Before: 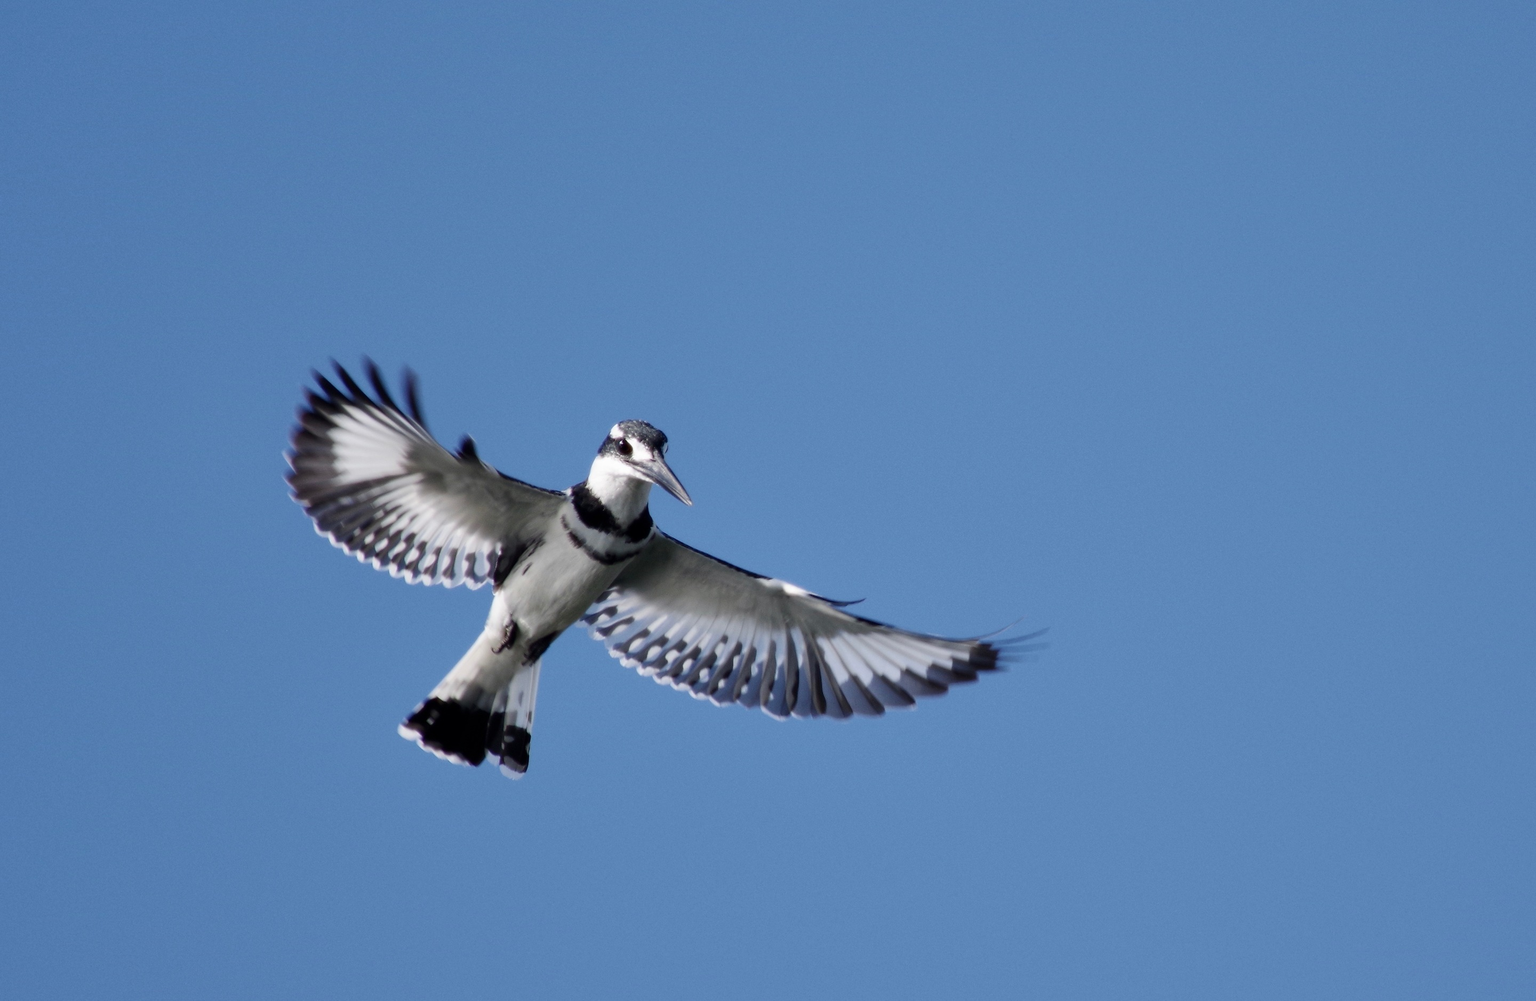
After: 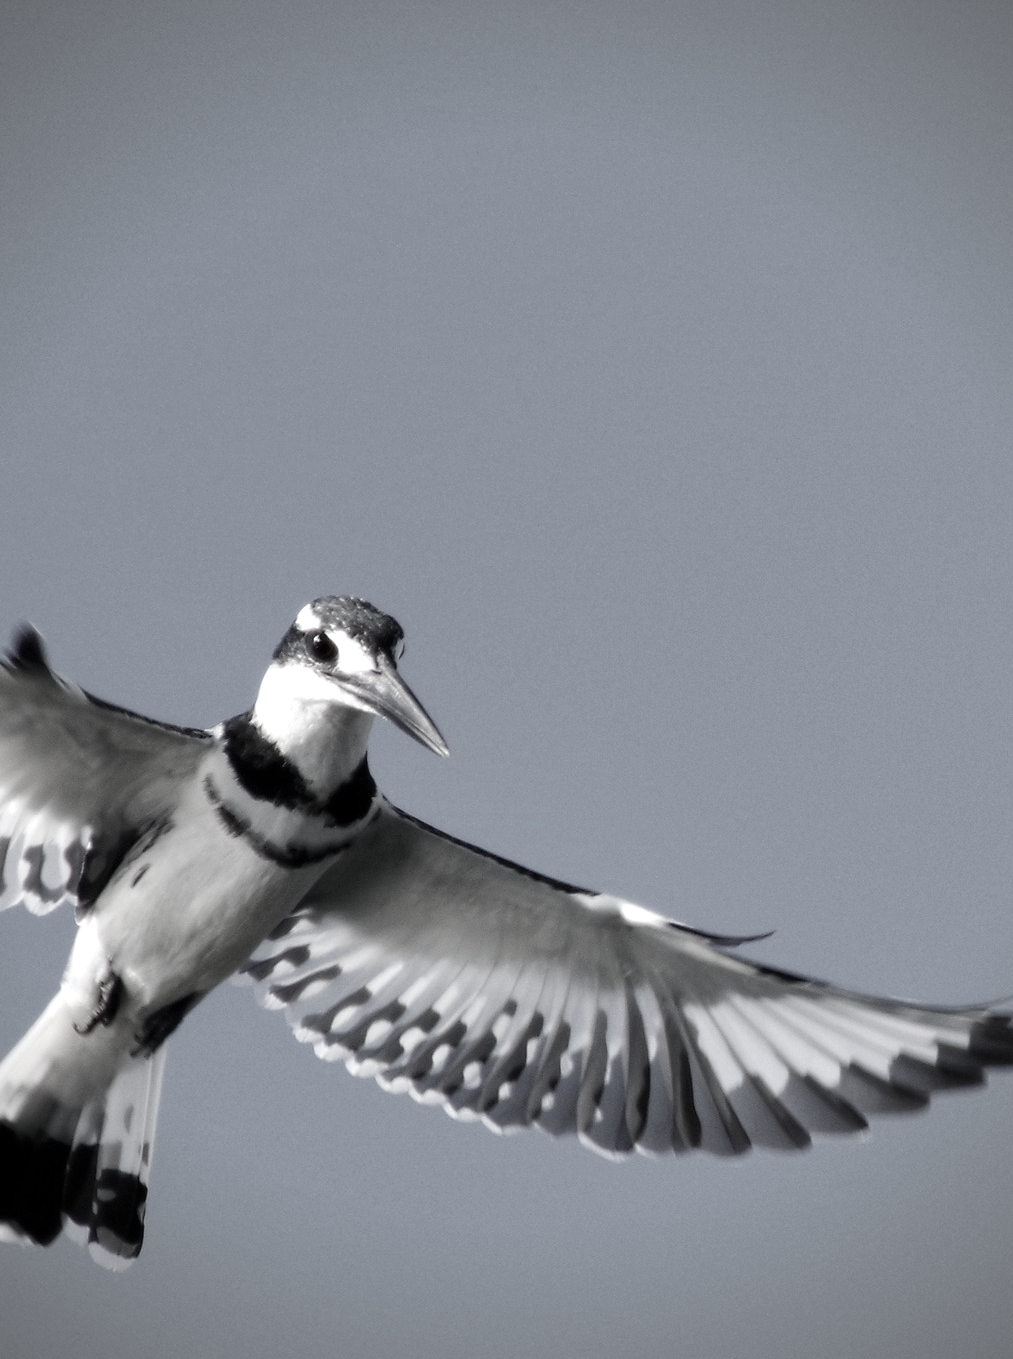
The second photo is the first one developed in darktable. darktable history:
vignetting: unbound false
exposure: exposure 0.375 EV, compensate highlight preservation false
crop and rotate: left 29.476%, top 10.214%, right 35.32%, bottom 17.333%
color correction: saturation 0.2
